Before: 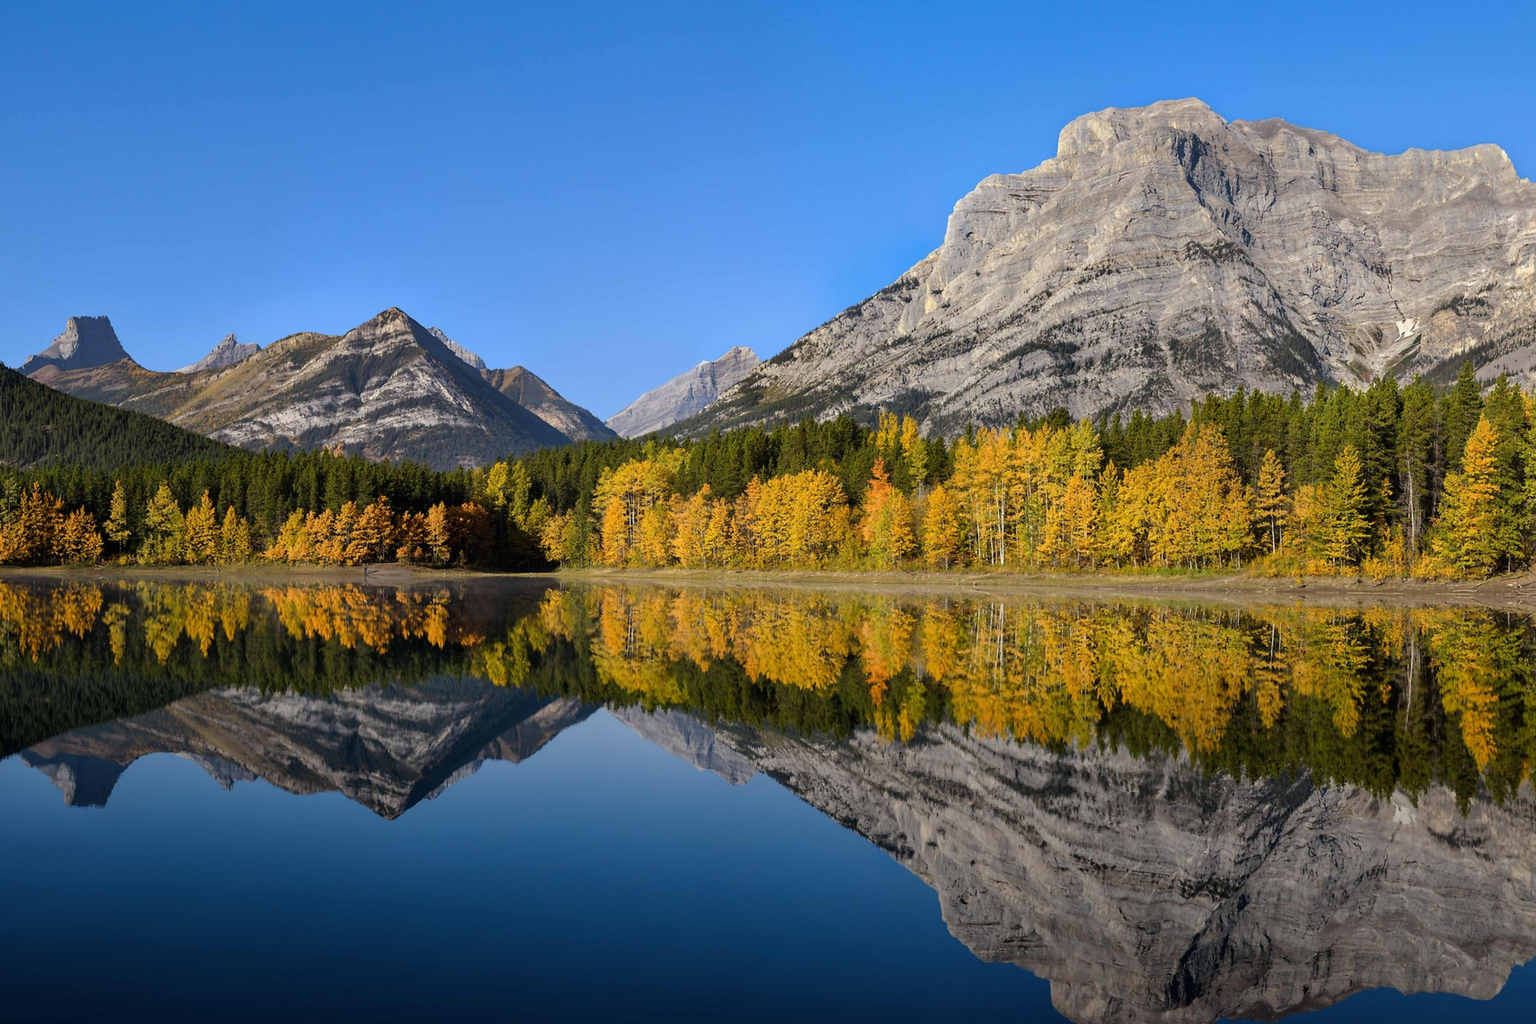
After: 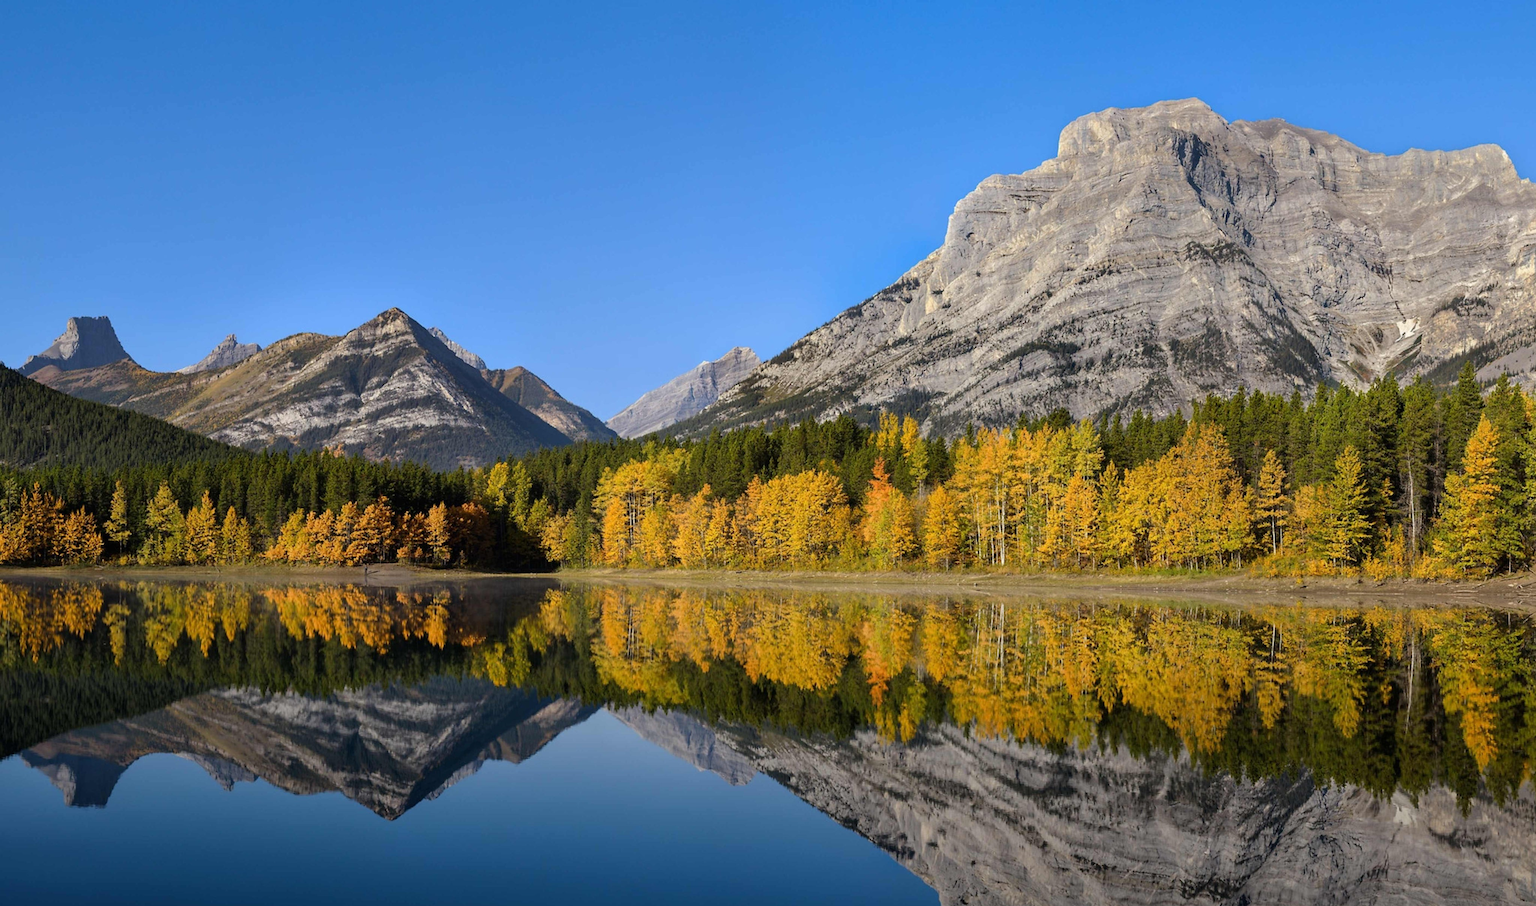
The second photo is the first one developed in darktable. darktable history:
crop and rotate: top 0%, bottom 11.423%
